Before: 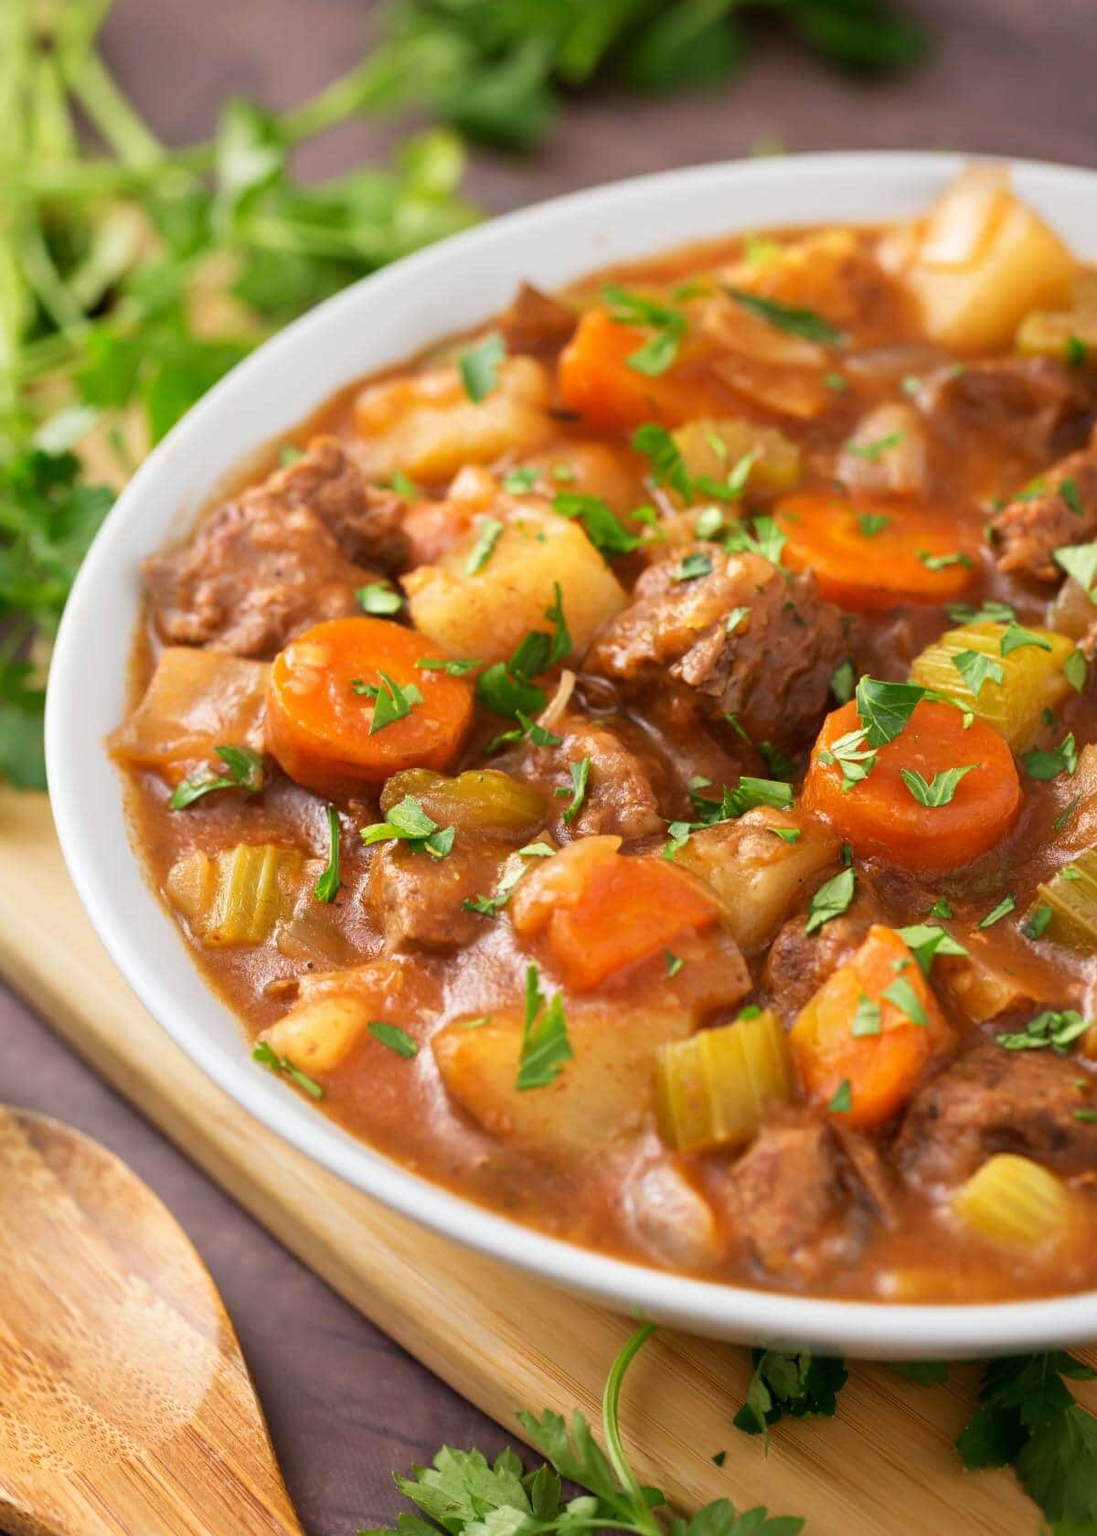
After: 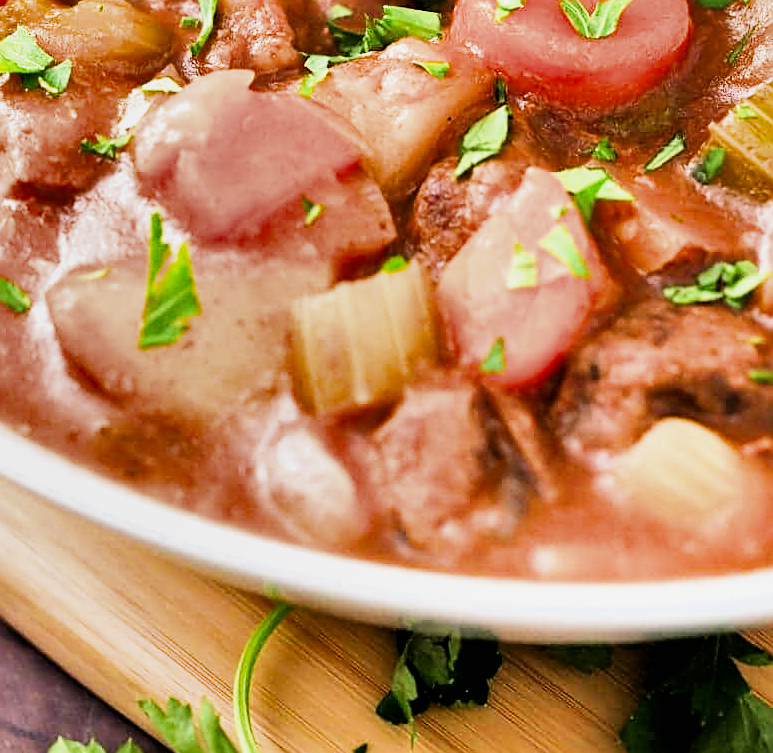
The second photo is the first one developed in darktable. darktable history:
filmic rgb: black relative exposure -5 EV, hardness 2.88, contrast 1.2
crop and rotate: left 35.509%, top 50.238%, bottom 4.934%
exposure: exposure 1.2 EV, compensate highlight preservation false
white balance: red 0.982, blue 1.018
tone equalizer: -8 EV -0.75 EV, -7 EV -0.7 EV, -6 EV -0.6 EV, -5 EV -0.4 EV, -3 EV 0.4 EV, -2 EV 0.6 EV, -1 EV 0.7 EV, +0 EV 0.75 EV, edges refinement/feathering 500, mask exposure compensation -1.57 EV, preserve details no
sharpen: on, module defaults
shadows and highlights: white point adjustment -3.64, highlights -63.34, highlights color adjustment 42%, soften with gaussian
